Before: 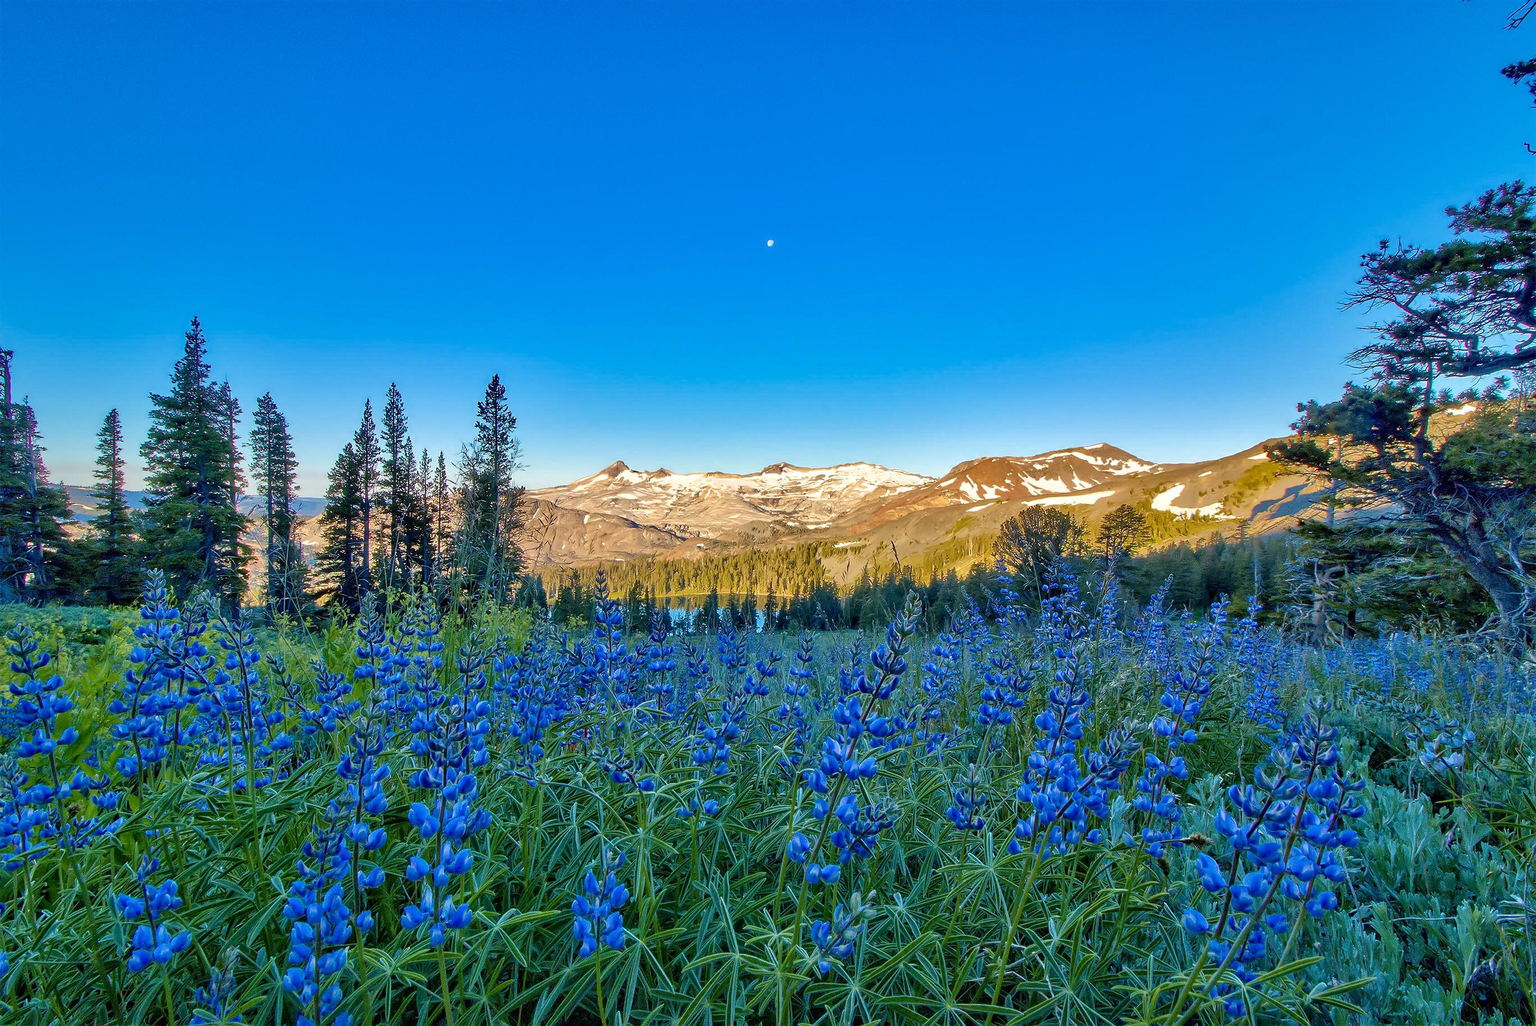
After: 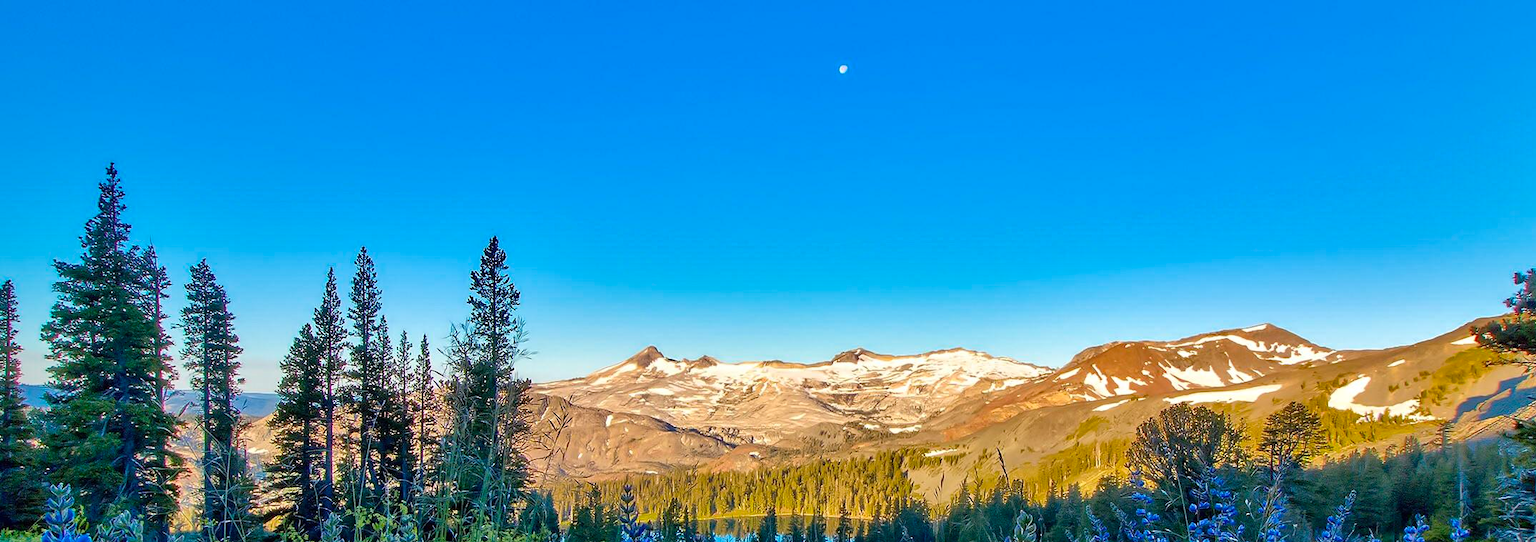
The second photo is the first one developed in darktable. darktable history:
crop: left 7.036%, top 18.398%, right 14.379%, bottom 40.043%
tone equalizer: on, module defaults
base curve: curves: ch0 [(0, 0) (0.297, 0.298) (1, 1)], preserve colors none
